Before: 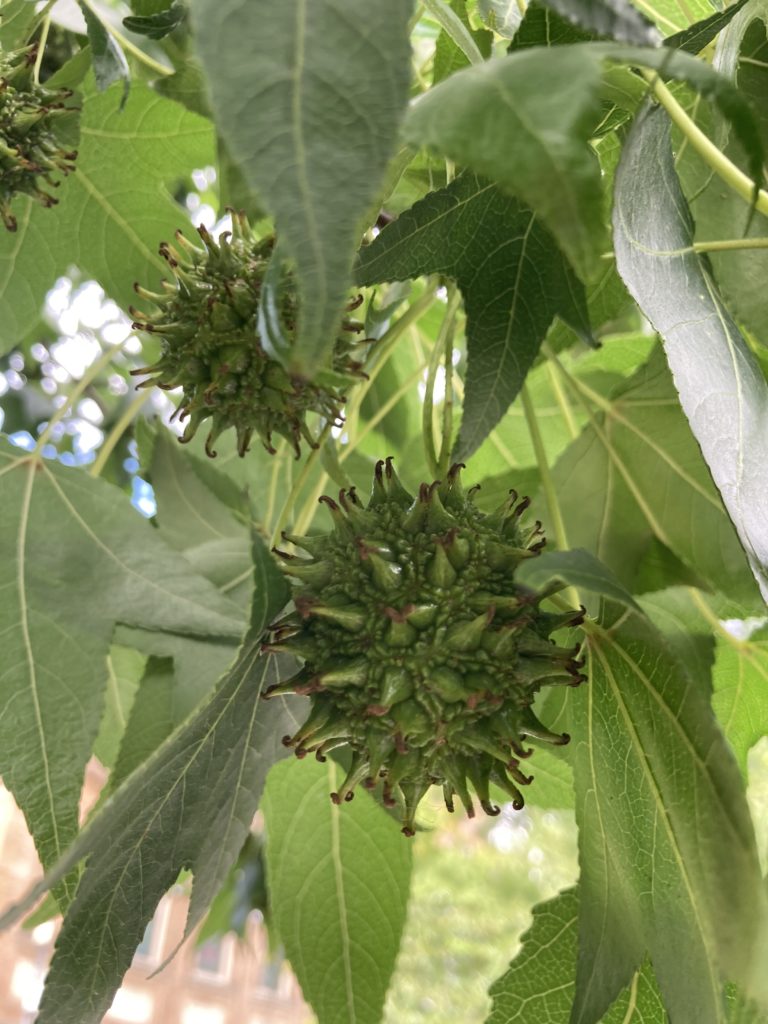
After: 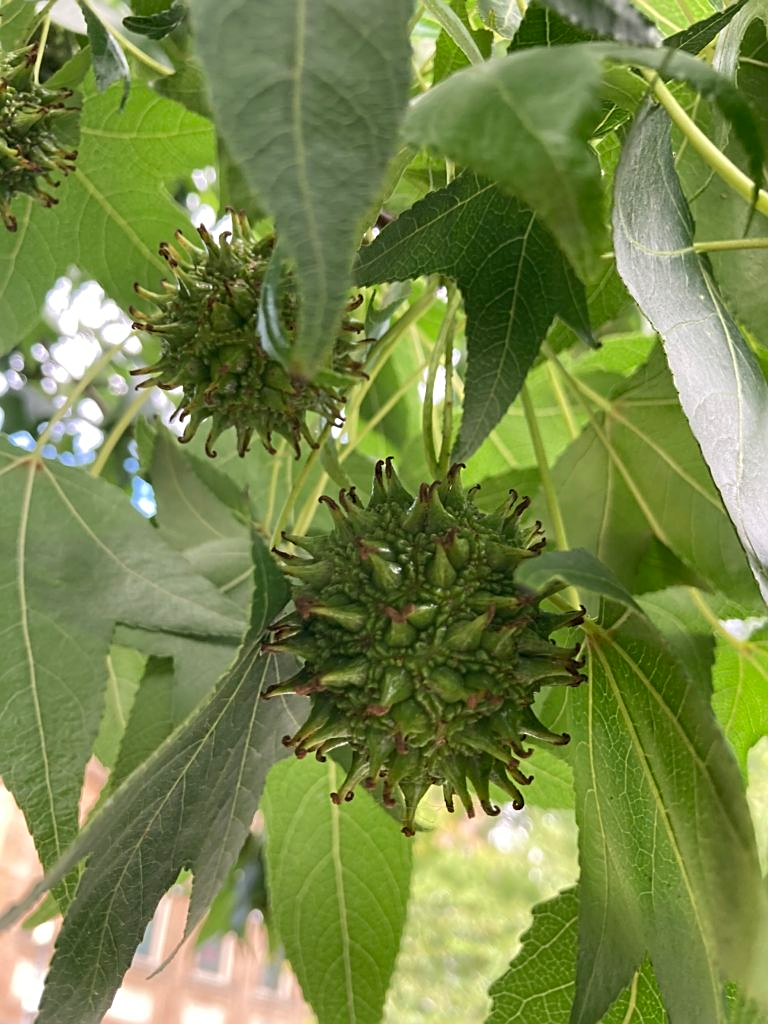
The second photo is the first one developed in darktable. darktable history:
sharpen: amount 0.55
